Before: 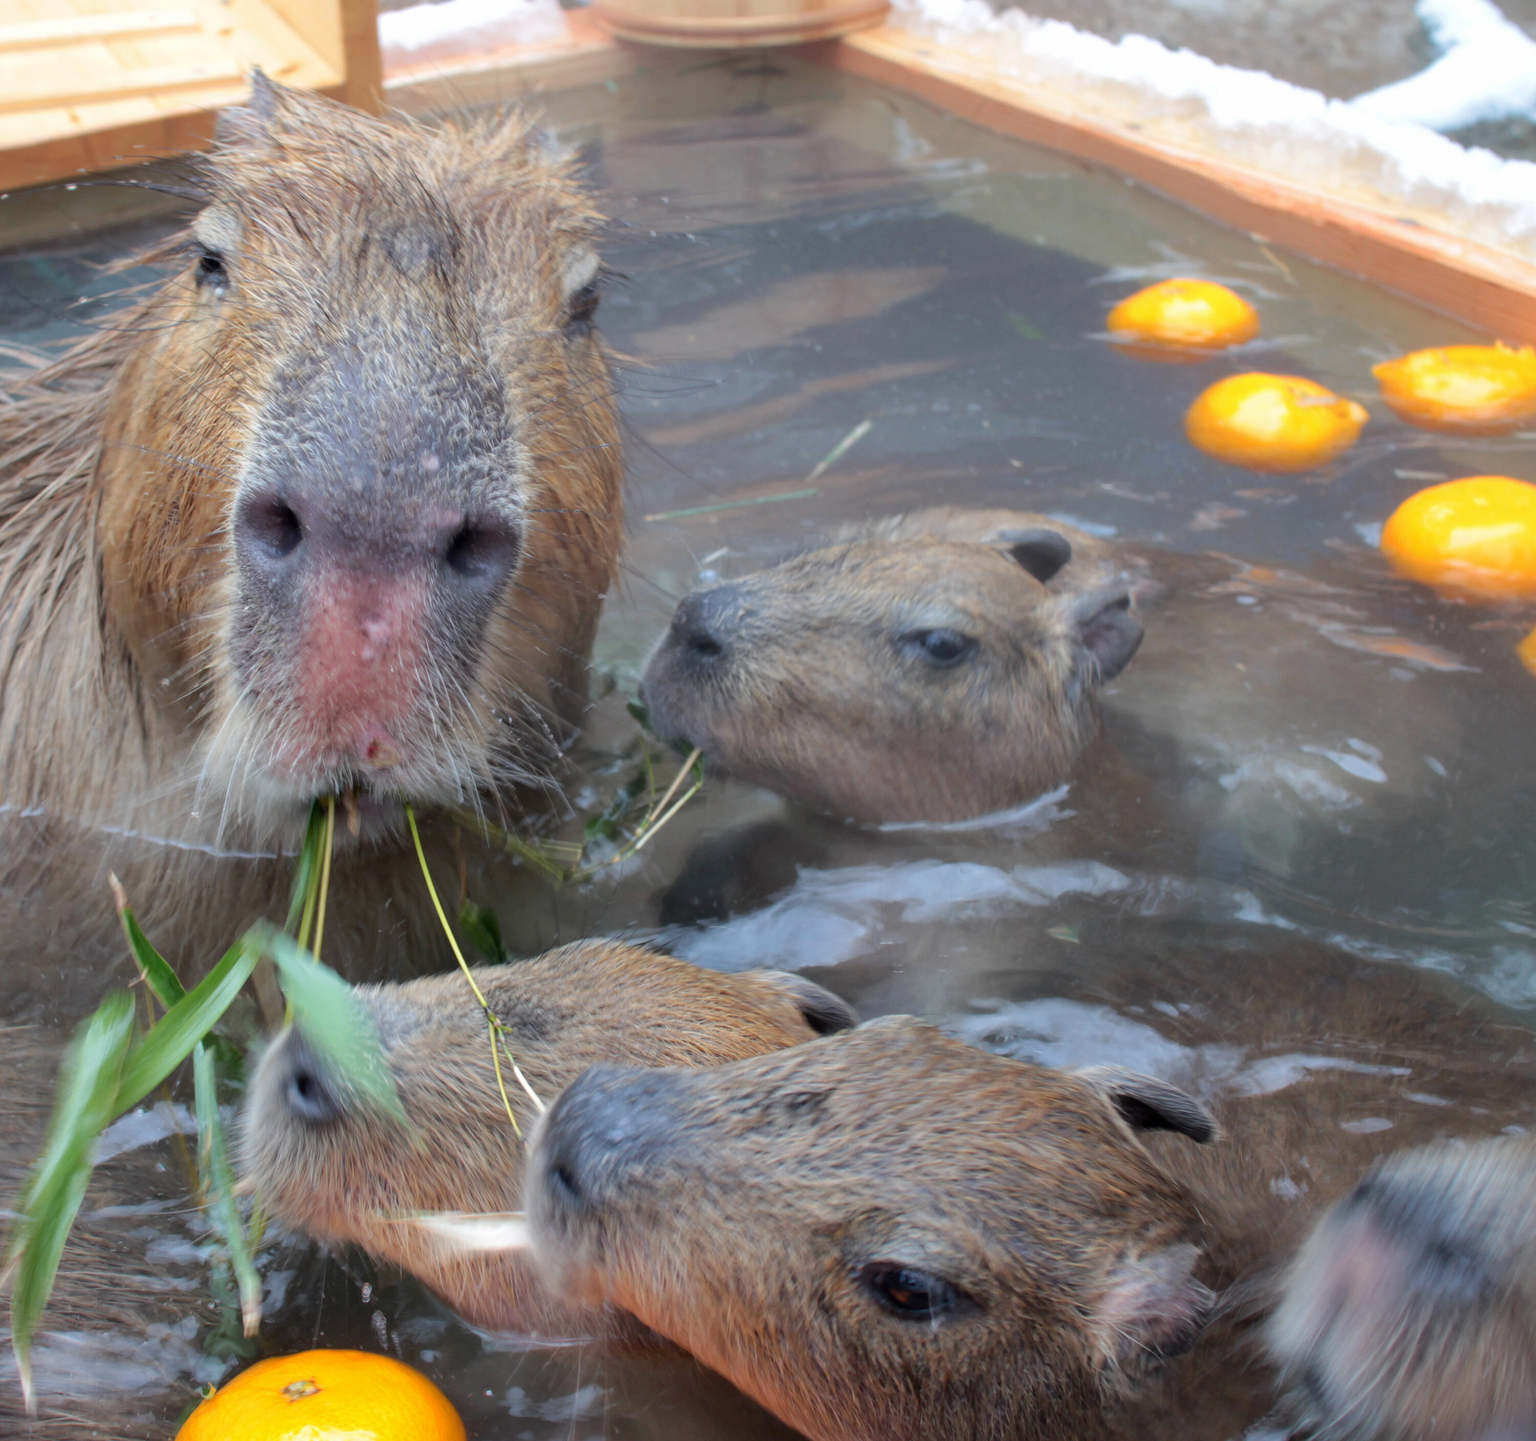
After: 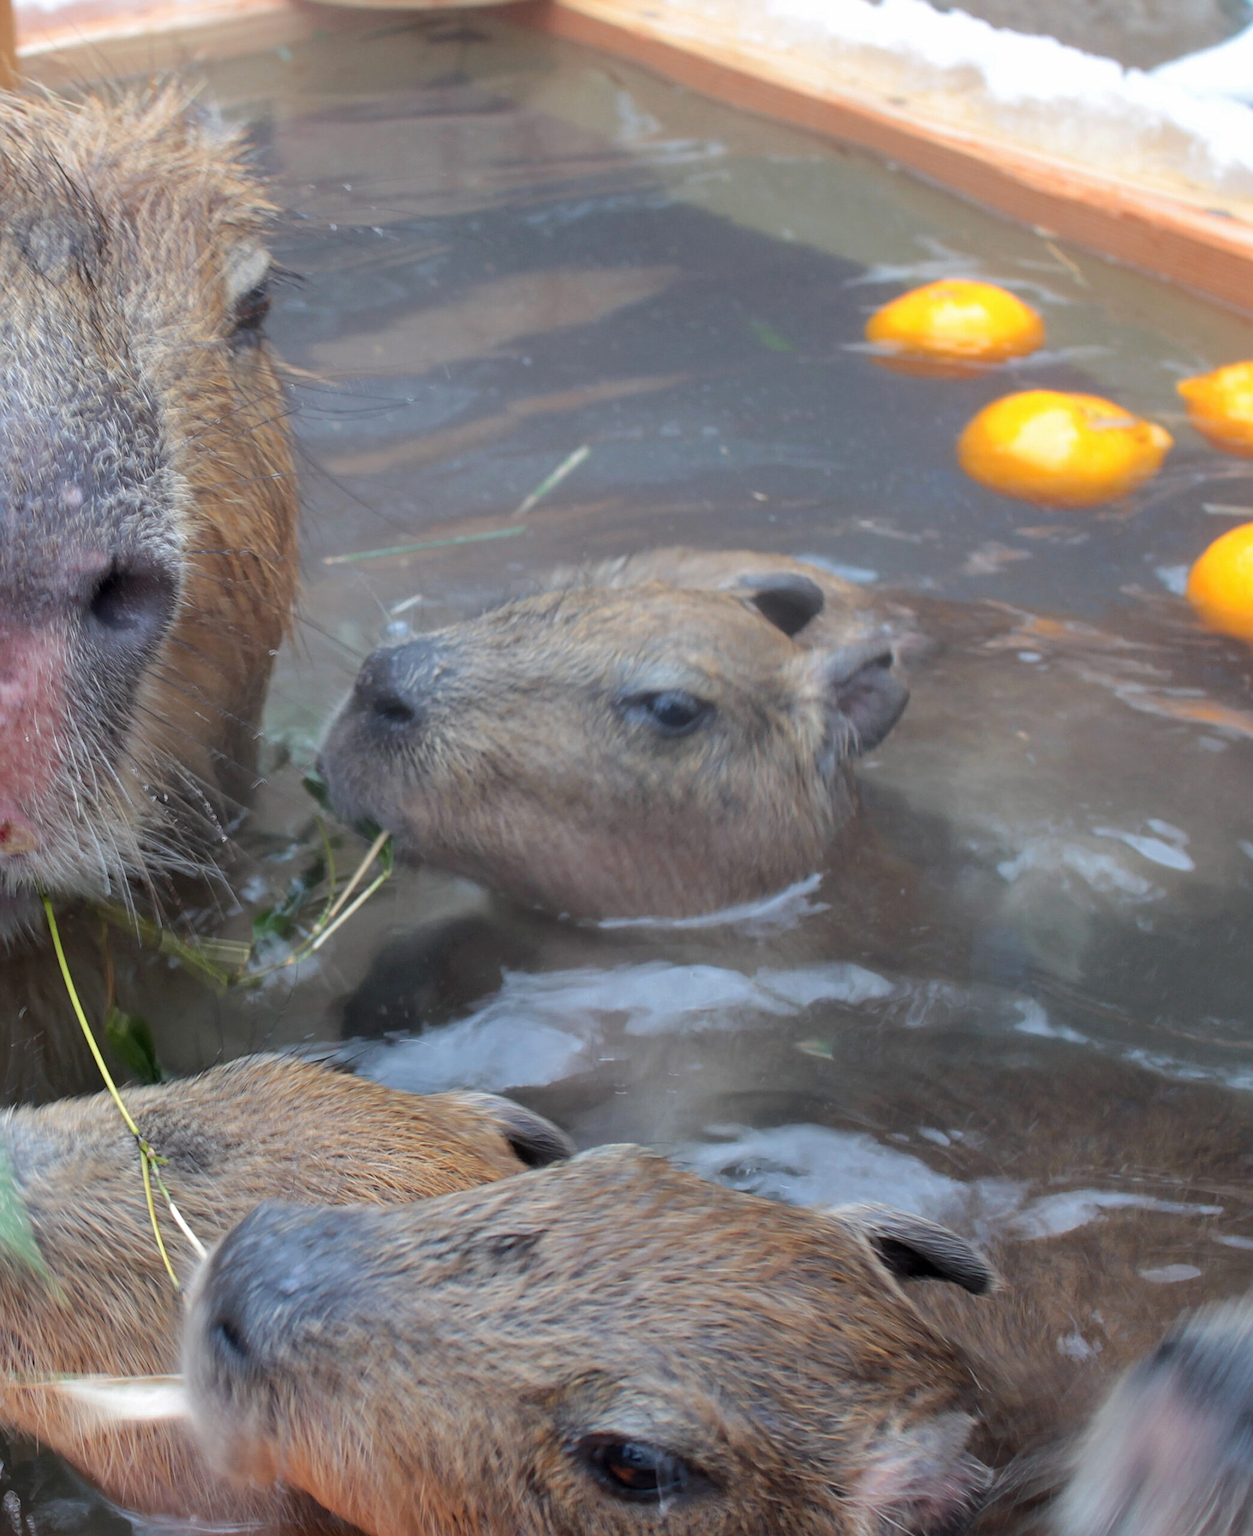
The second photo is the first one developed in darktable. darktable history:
fill light: on, module defaults
sharpen: on, module defaults
crop and rotate: left 24.034%, top 2.838%, right 6.406%, bottom 6.299%
